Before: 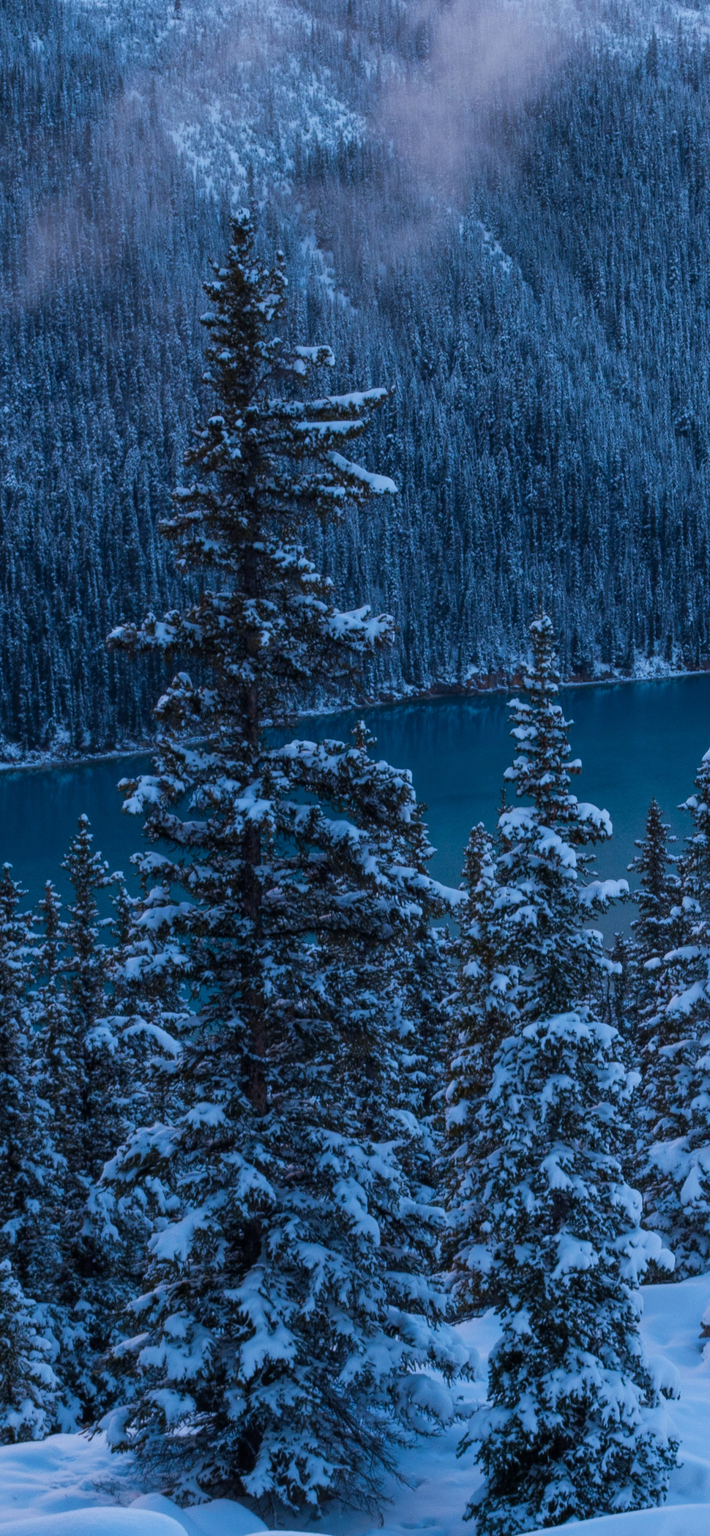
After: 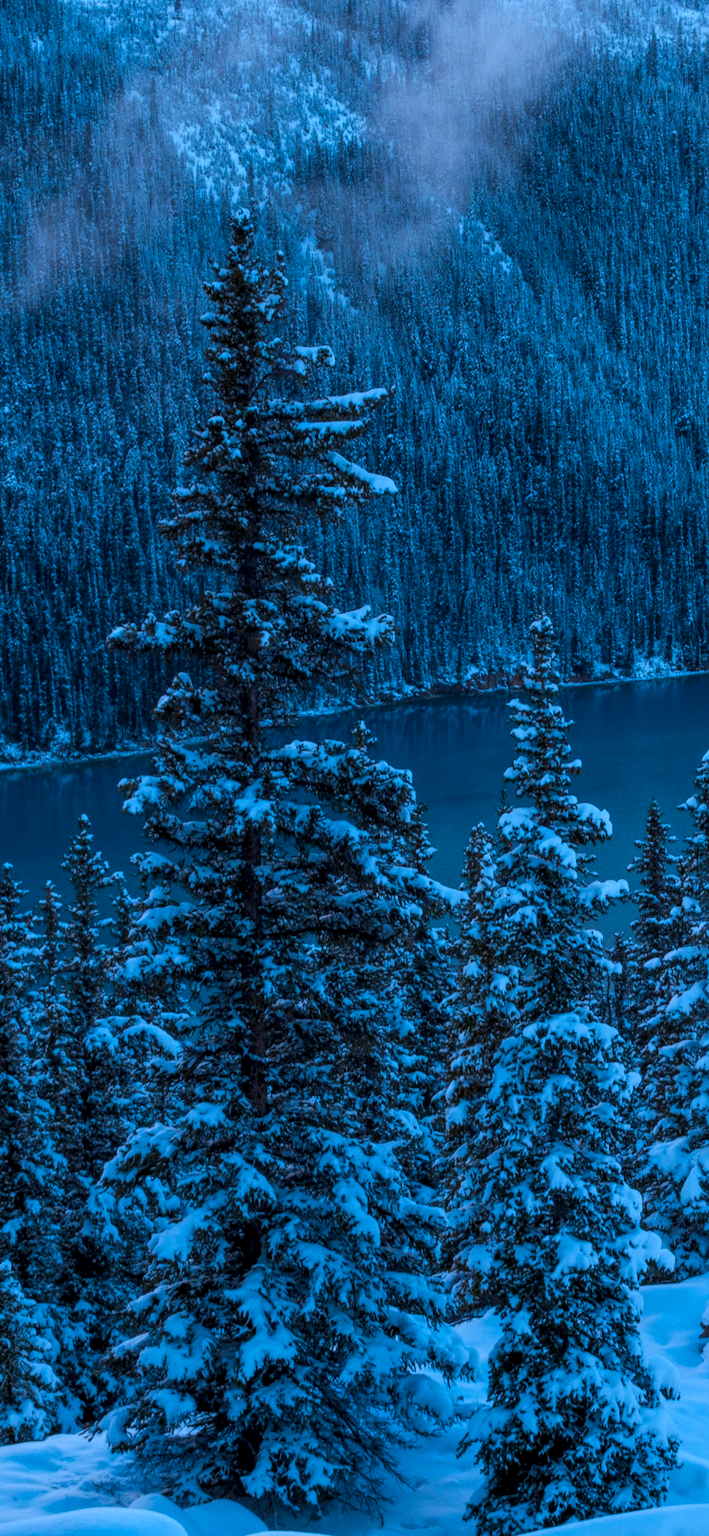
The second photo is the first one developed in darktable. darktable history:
color correction: highlights a* -9.35, highlights b* -23.15
local contrast: on, module defaults
exposure: exposure -0.05 EV
